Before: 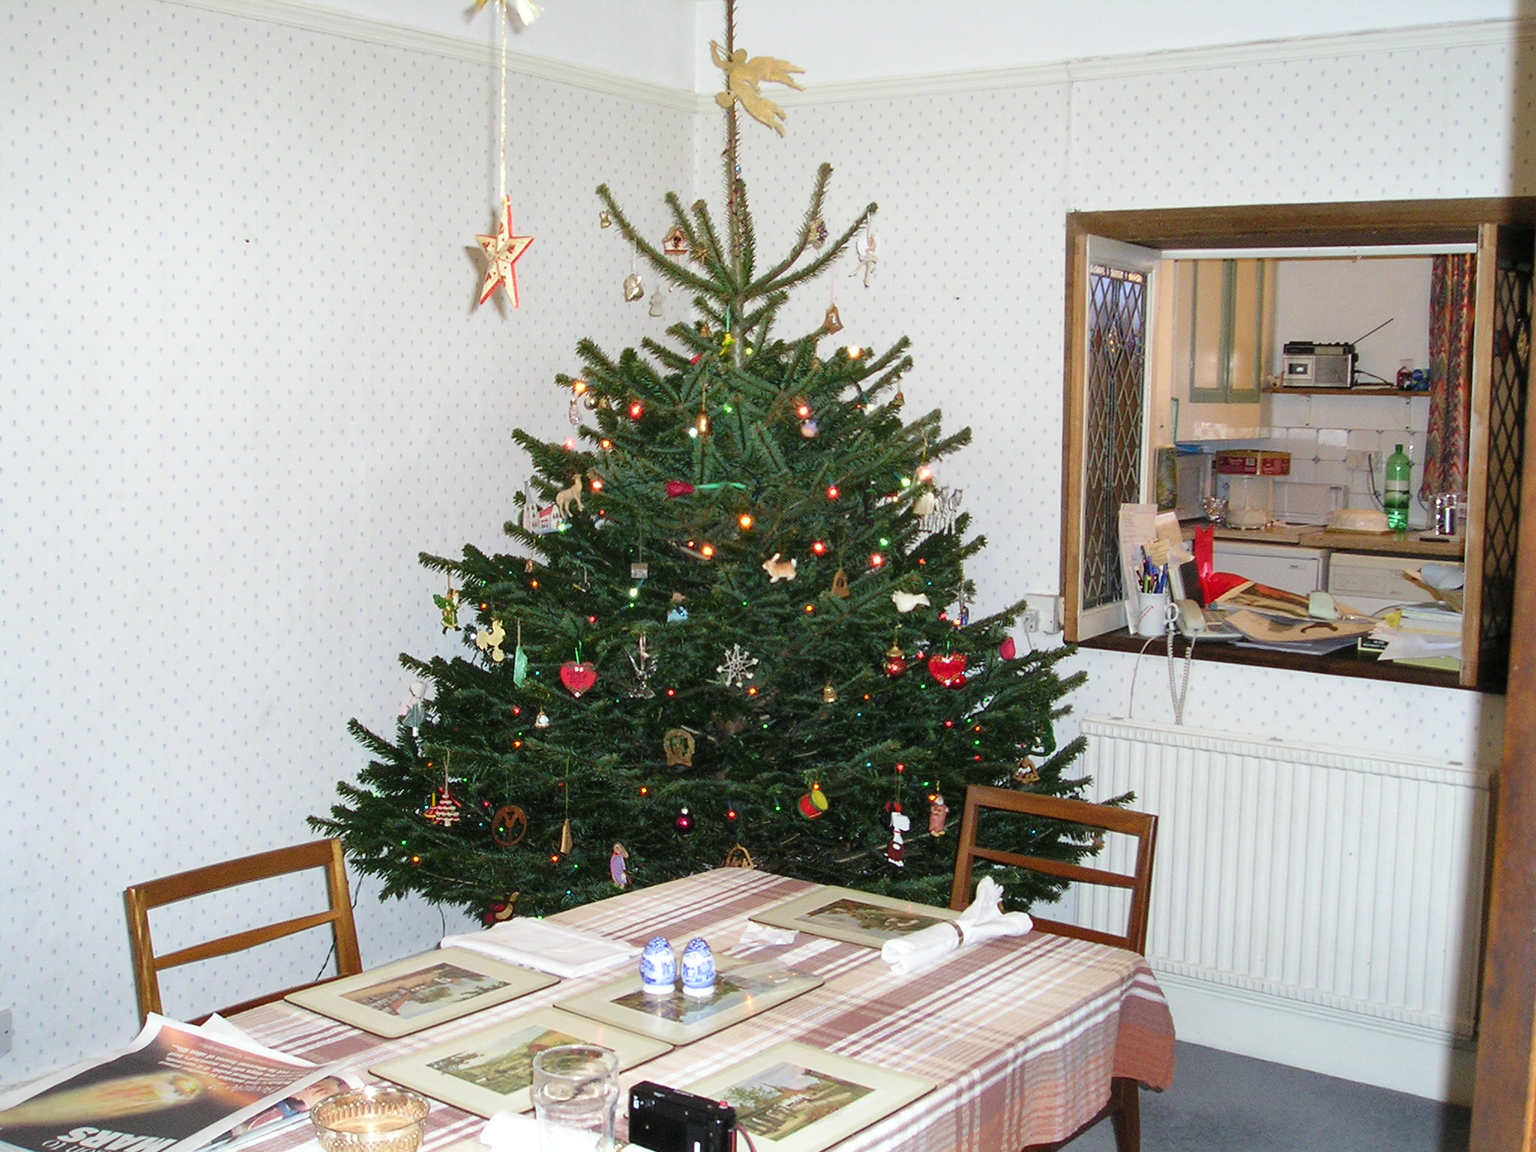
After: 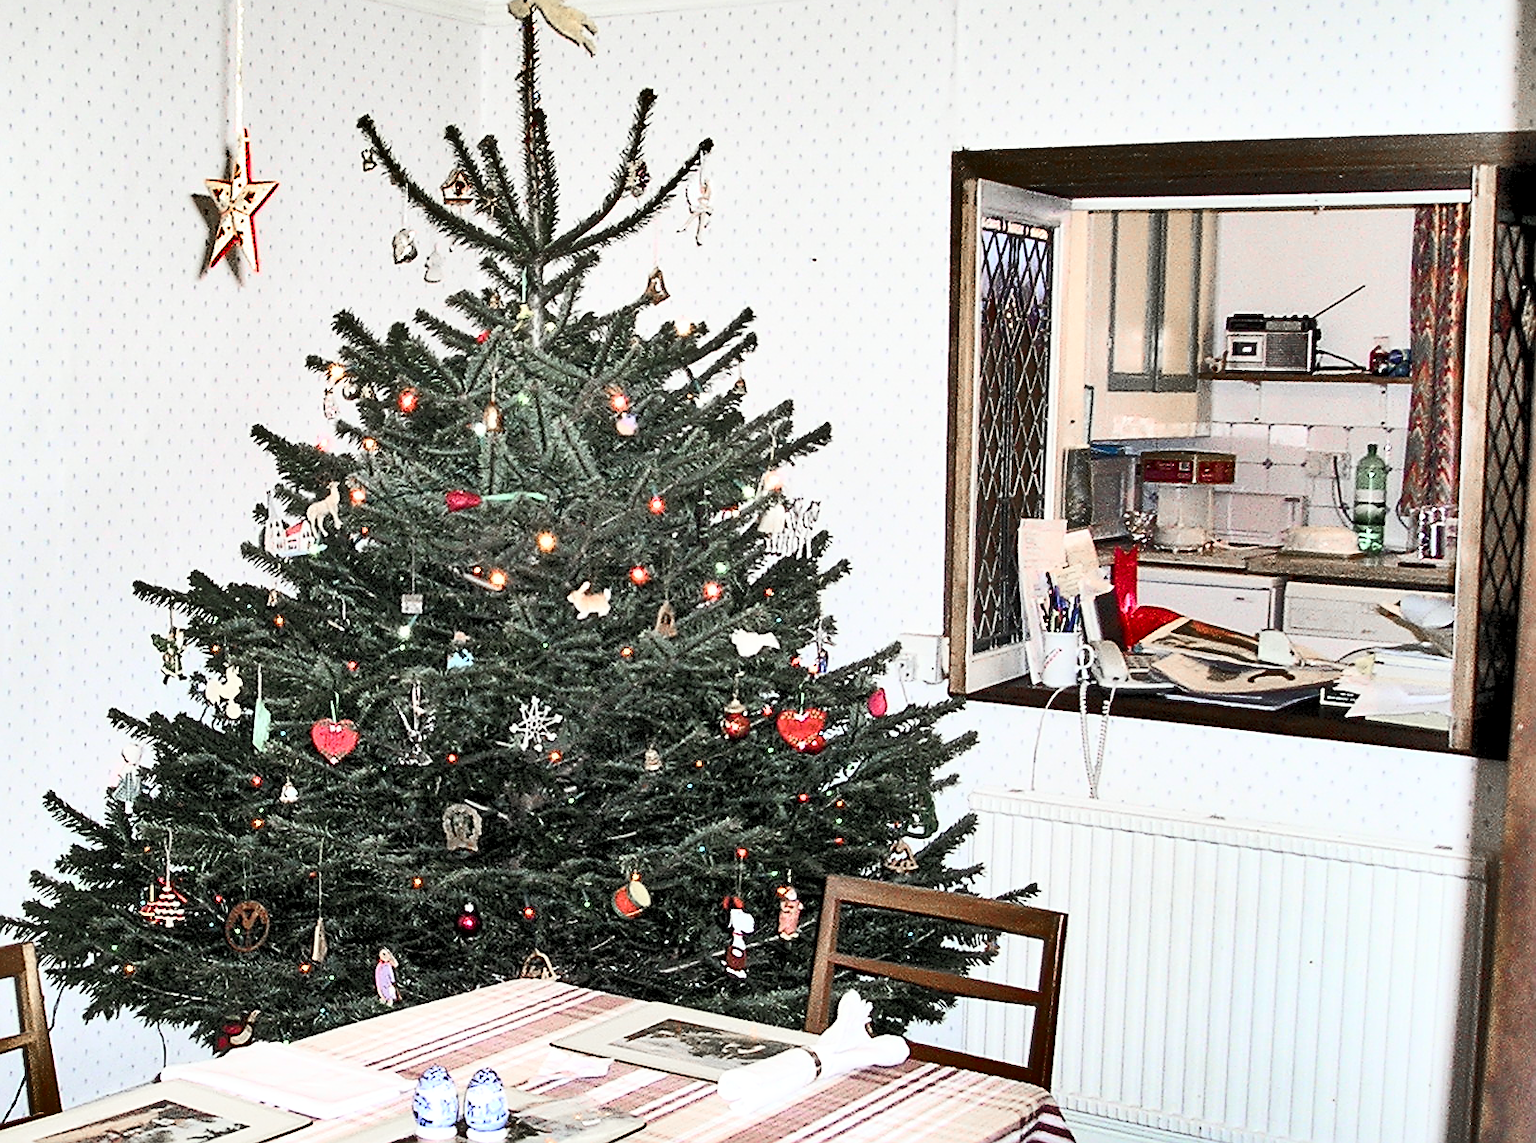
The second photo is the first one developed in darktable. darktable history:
sharpen: amount 0.901
contrast brightness saturation: contrast 0.44, brightness 0.551, saturation -0.209
exposure: black level correction 0.007, exposure 0.156 EV, compensate exposure bias true, compensate highlight preservation false
shadows and highlights: shadows 24.47, highlights -78.4, soften with gaussian
crop and rotate: left 20.435%, top 8.079%, right 0.428%, bottom 13.402%
color zones: curves: ch1 [(0, 0.708) (0.088, 0.648) (0.245, 0.187) (0.429, 0.326) (0.571, 0.498) (0.714, 0.5) (0.857, 0.5) (1, 0.708)]
